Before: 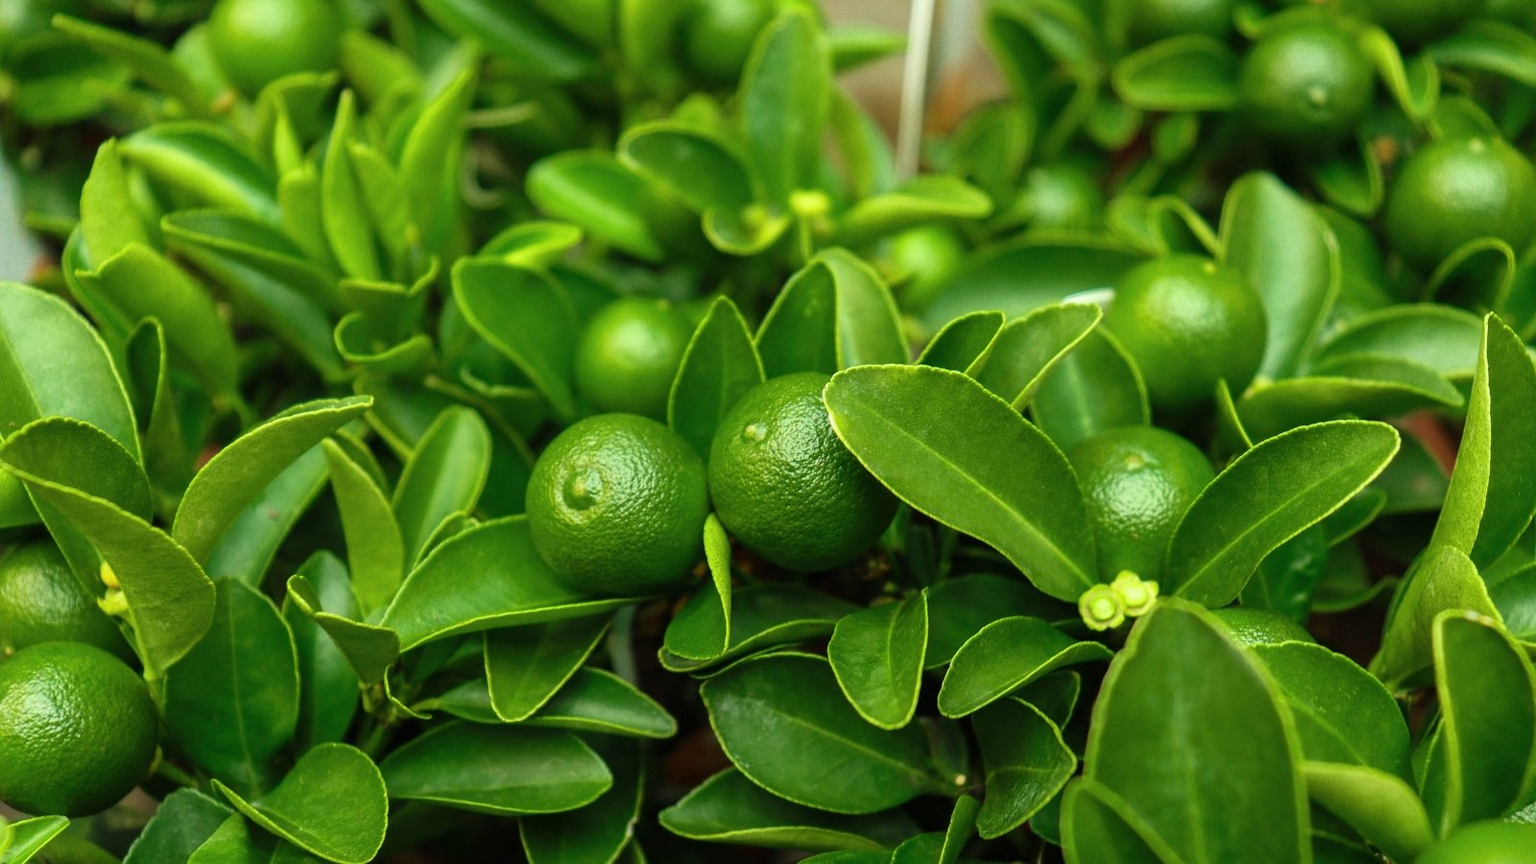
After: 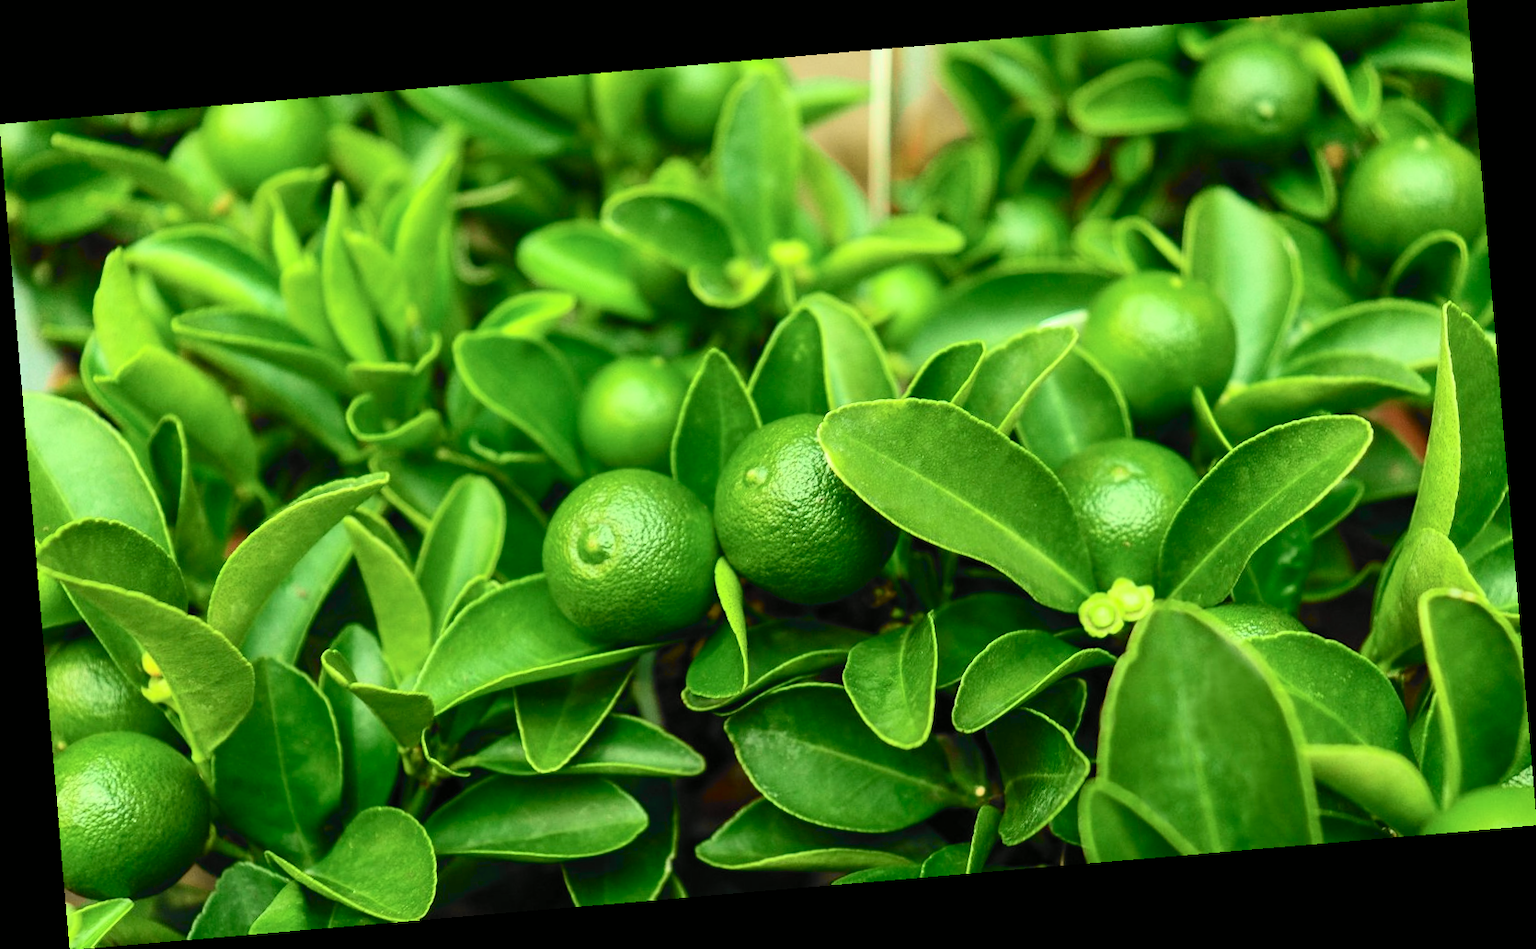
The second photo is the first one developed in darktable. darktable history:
rotate and perspective: rotation -4.86°, automatic cropping off
tone curve: curves: ch0 [(0, 0) (0.055, 0.057) (0.258, 0.307) (0.434, 0.543) (0.517, 0.657) (0.745, 0.874) (1, 1)]; ch1 [(0, 0) (0.346, 0.307) (0.418, 0.383) (0.46, 0.439) (0.482, 0.493) (0.502, 0.497) (0.517, 0.506) (0.55, 0.561) (0.588, 0.61) (0.646, 0.688) (1, 1)]; ch2 [(0, 0) (0.346, 0.34) (0.431, 0.45) (0.485, 0.499) (0.5, 0.503) (0.527, 0.508) (0.545, 0.562) (0.679, 0.706) (1, 1)], color space Lab, independent channels, preserve colors none
